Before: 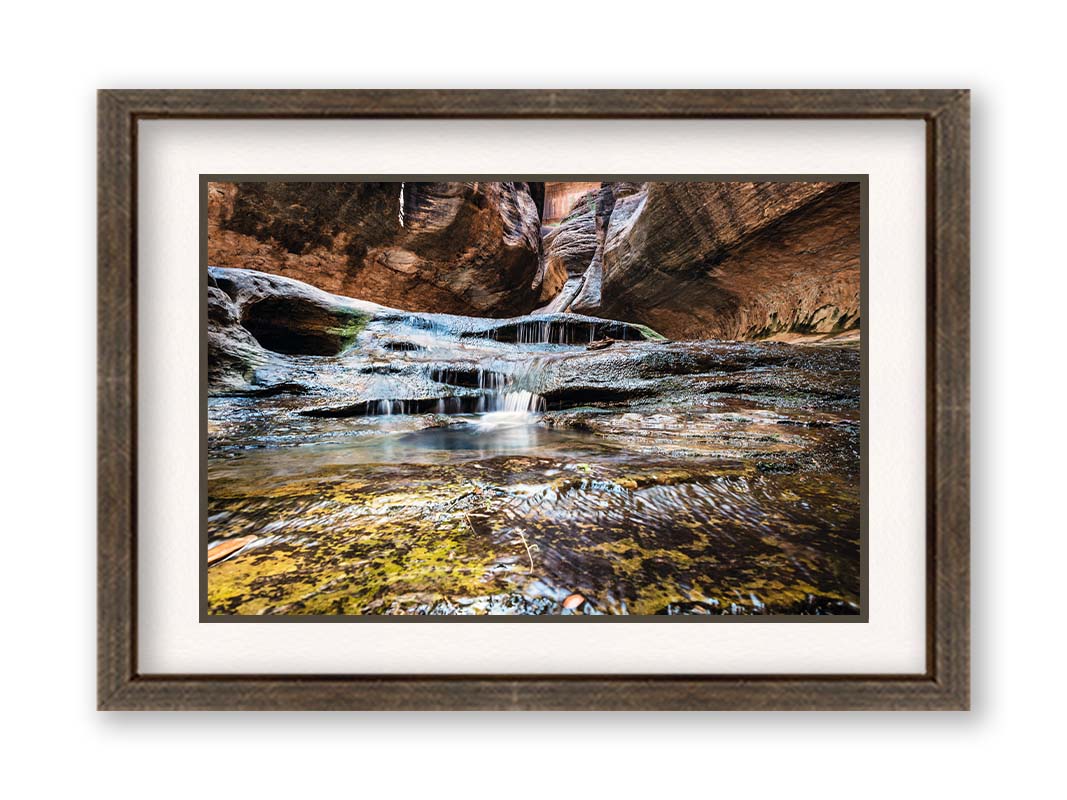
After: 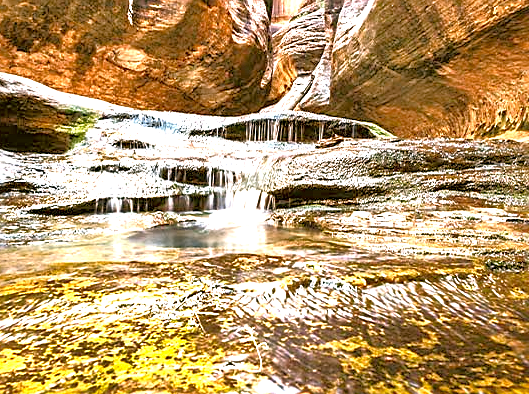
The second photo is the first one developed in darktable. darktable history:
crop: left 25.445%, top 25.299%, right 24.909%, bottom 25.398%
exposure: black level correction 0, exposure 1.375 EV, compensate exposure bias true, compensate highlight preservation false
color correction: highlights a* 8.71, highlights b* 15.63, shadows a* -0.382, shadows b* 27.3
sharpen: on, module defaults
tone equalizer: -7 EV 0.161 EV, -6 EV 0.584 EV, -5 EV 1.19 EV, -4 EV 1.35 EV, -3 EV 1.15 EV, -2 EV 0.6 EV, -1 EV 0.153 EV
